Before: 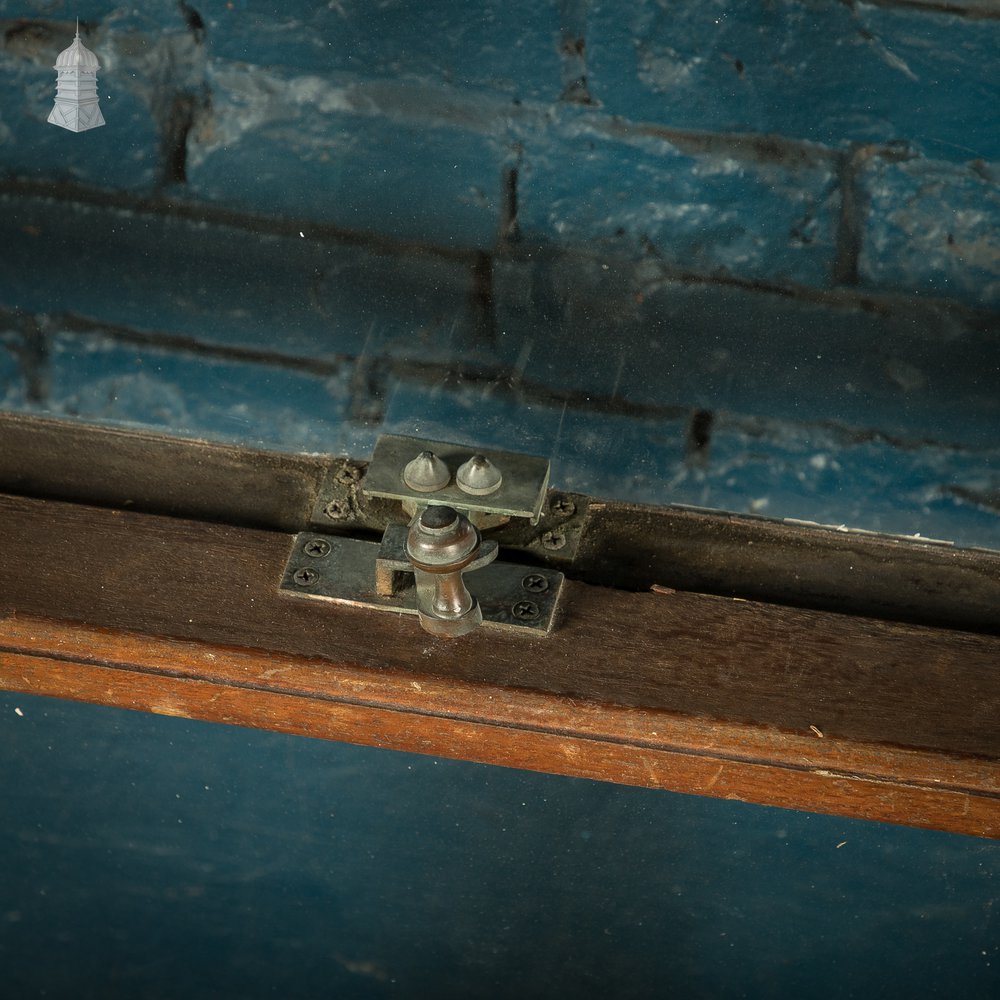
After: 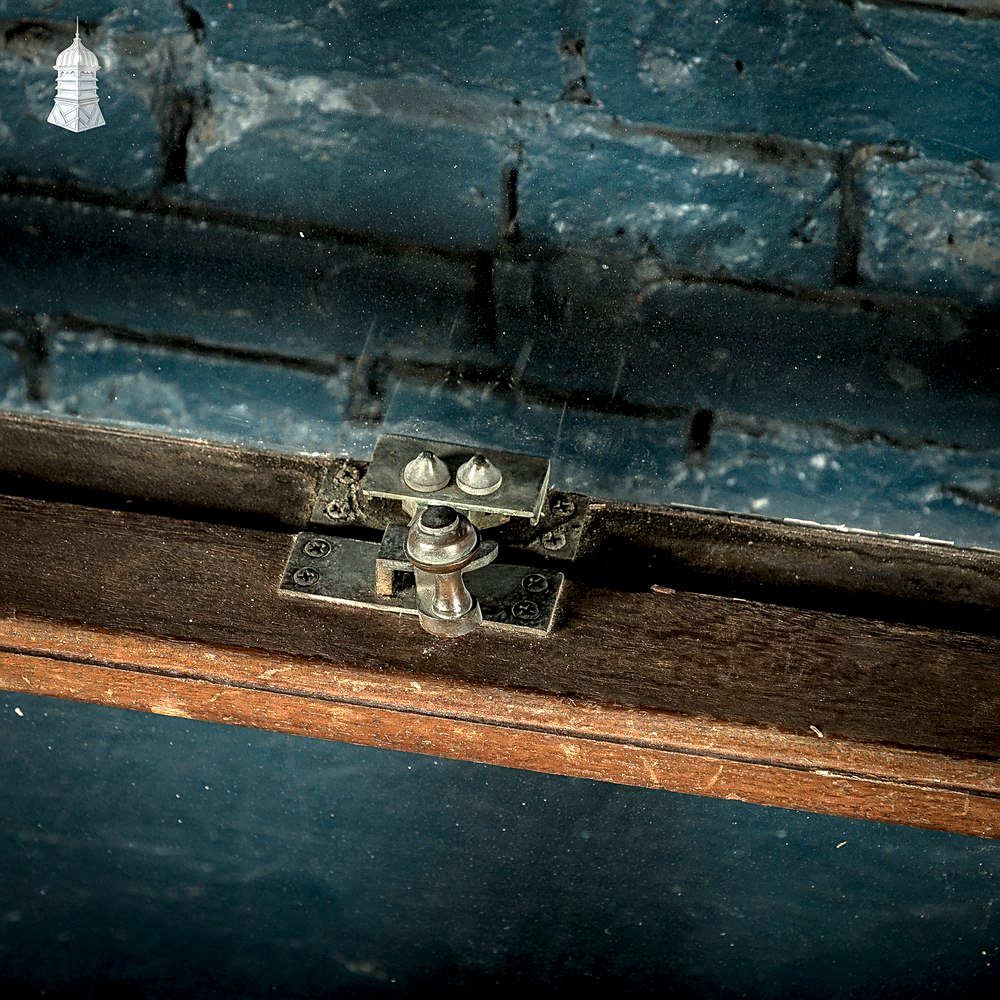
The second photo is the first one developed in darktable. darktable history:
sharpen: on, module defaults
local contrast: highlights 80%, shadows 57%, detail 175%, midtone range 0.602
filmic rgb: black relative exposure -11.35 EV, white relative exposure 3.22 EV, hardness 6.76, color science v6 (2022)
